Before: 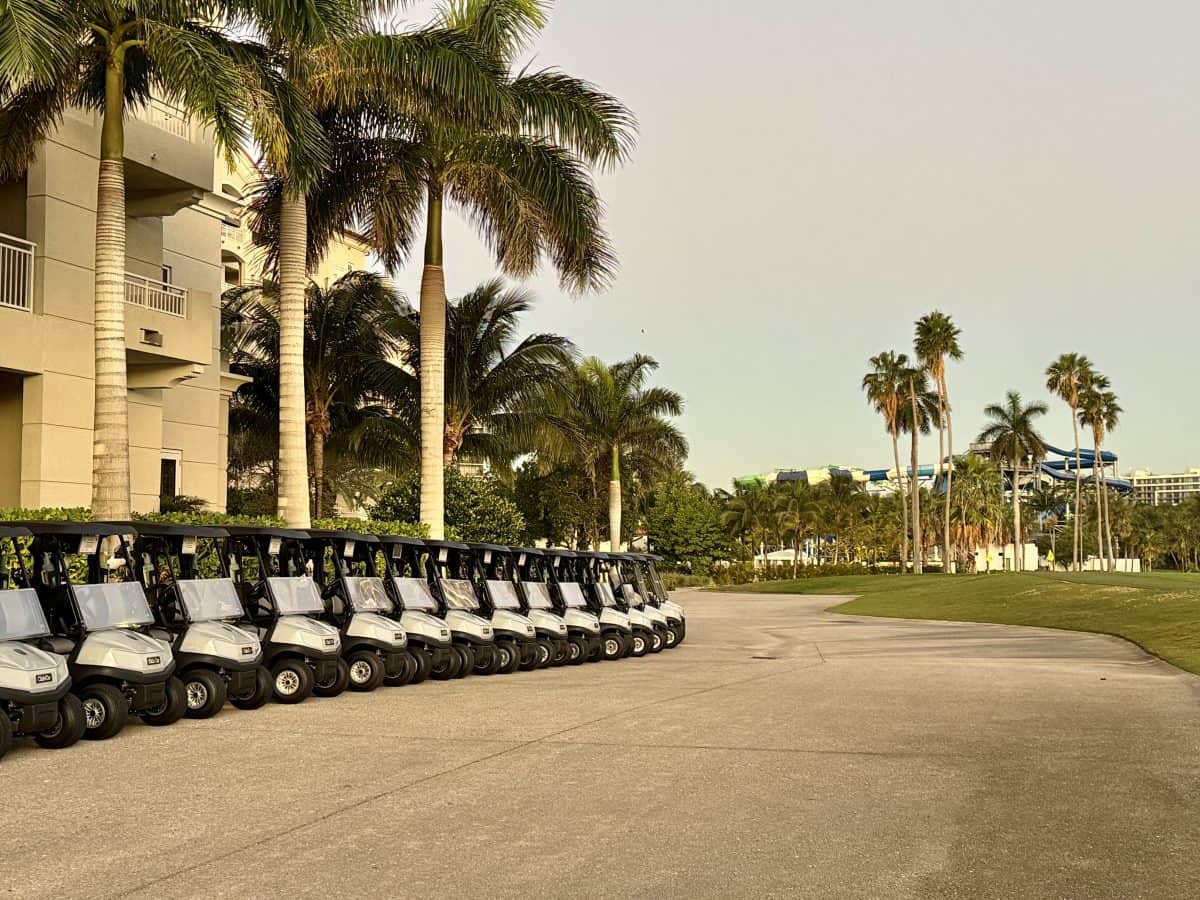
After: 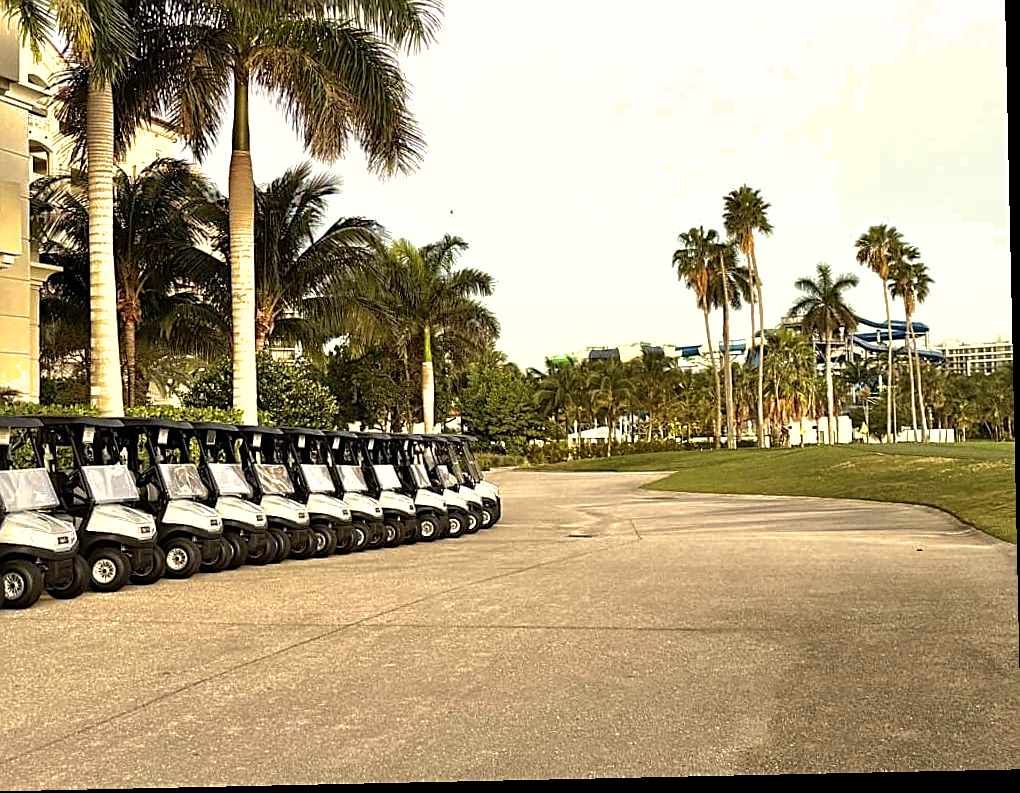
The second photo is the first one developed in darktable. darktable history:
crop: left 16.315%, top 14.246%
tone equalizer: -8 EV -0.75 EV, -7 EV -0.7 EV, -6 EV -0.6 EV, -5 EV -0.4 EV, -3 EV 0.4 EV, -2 EV 0.6 EV, -1 EV 0.7 EV, +0 EV 0.75 EV, edges refinement/feathering 500, mask exposure compensation -1.57 EV, preserve details no
sharpen: on, module defaults
grain: coarseness 0.09 ISO, strength 16.61%
rotate and perspective: rotation -1.24°, automatic cropping off
shadows and highlights: on, module defaults
